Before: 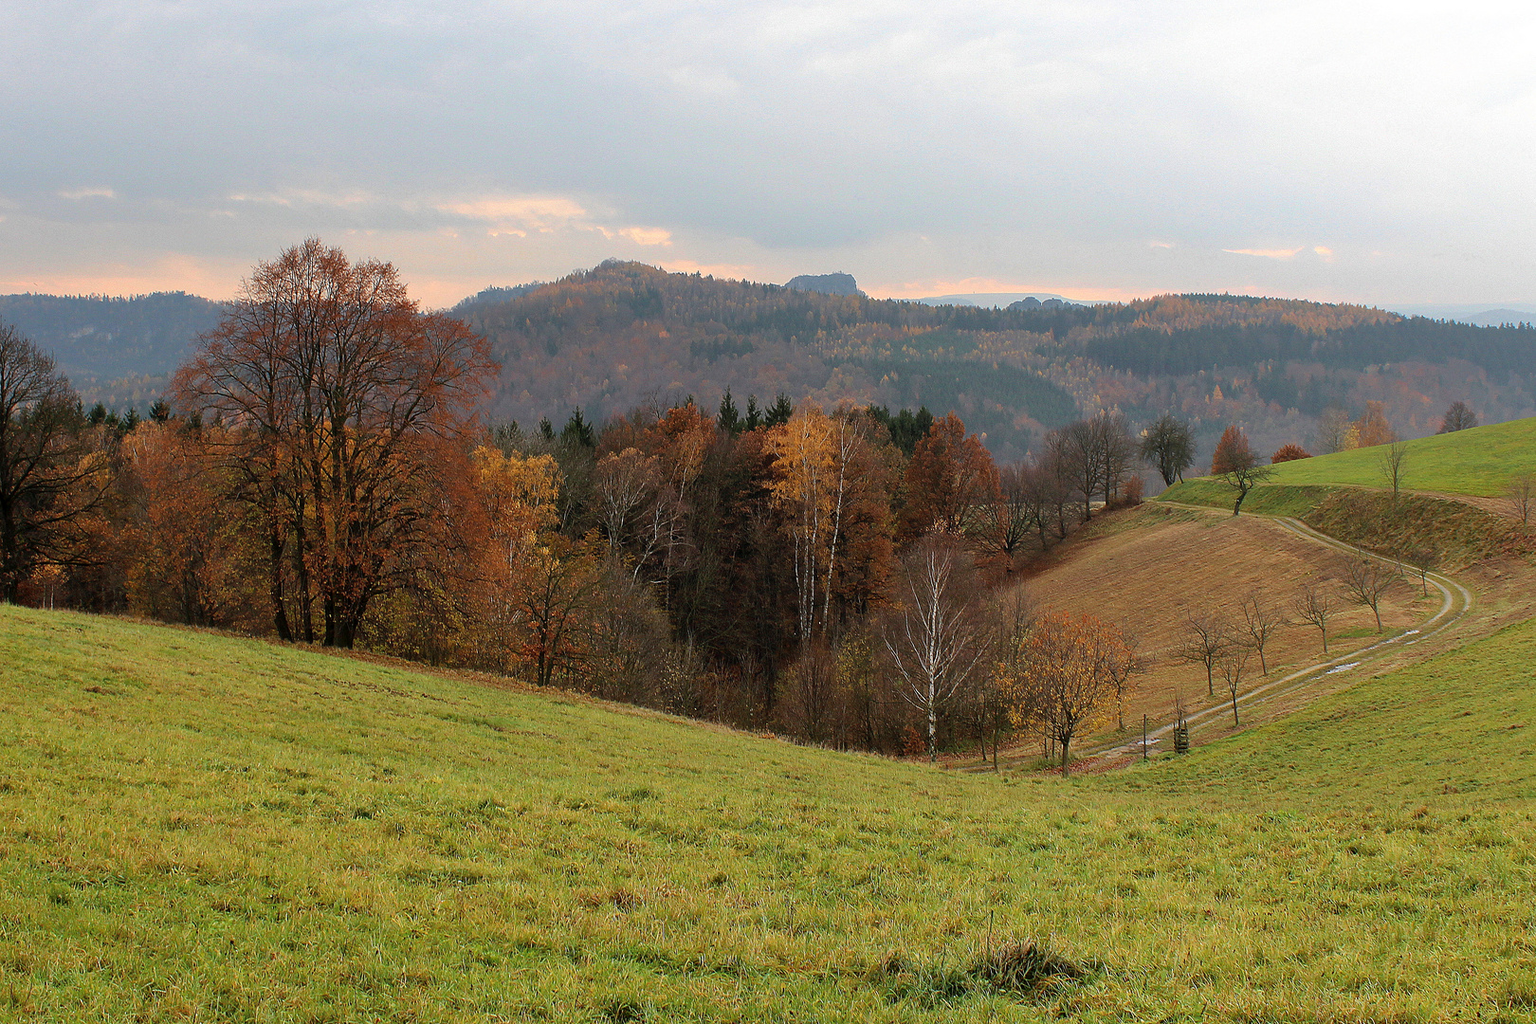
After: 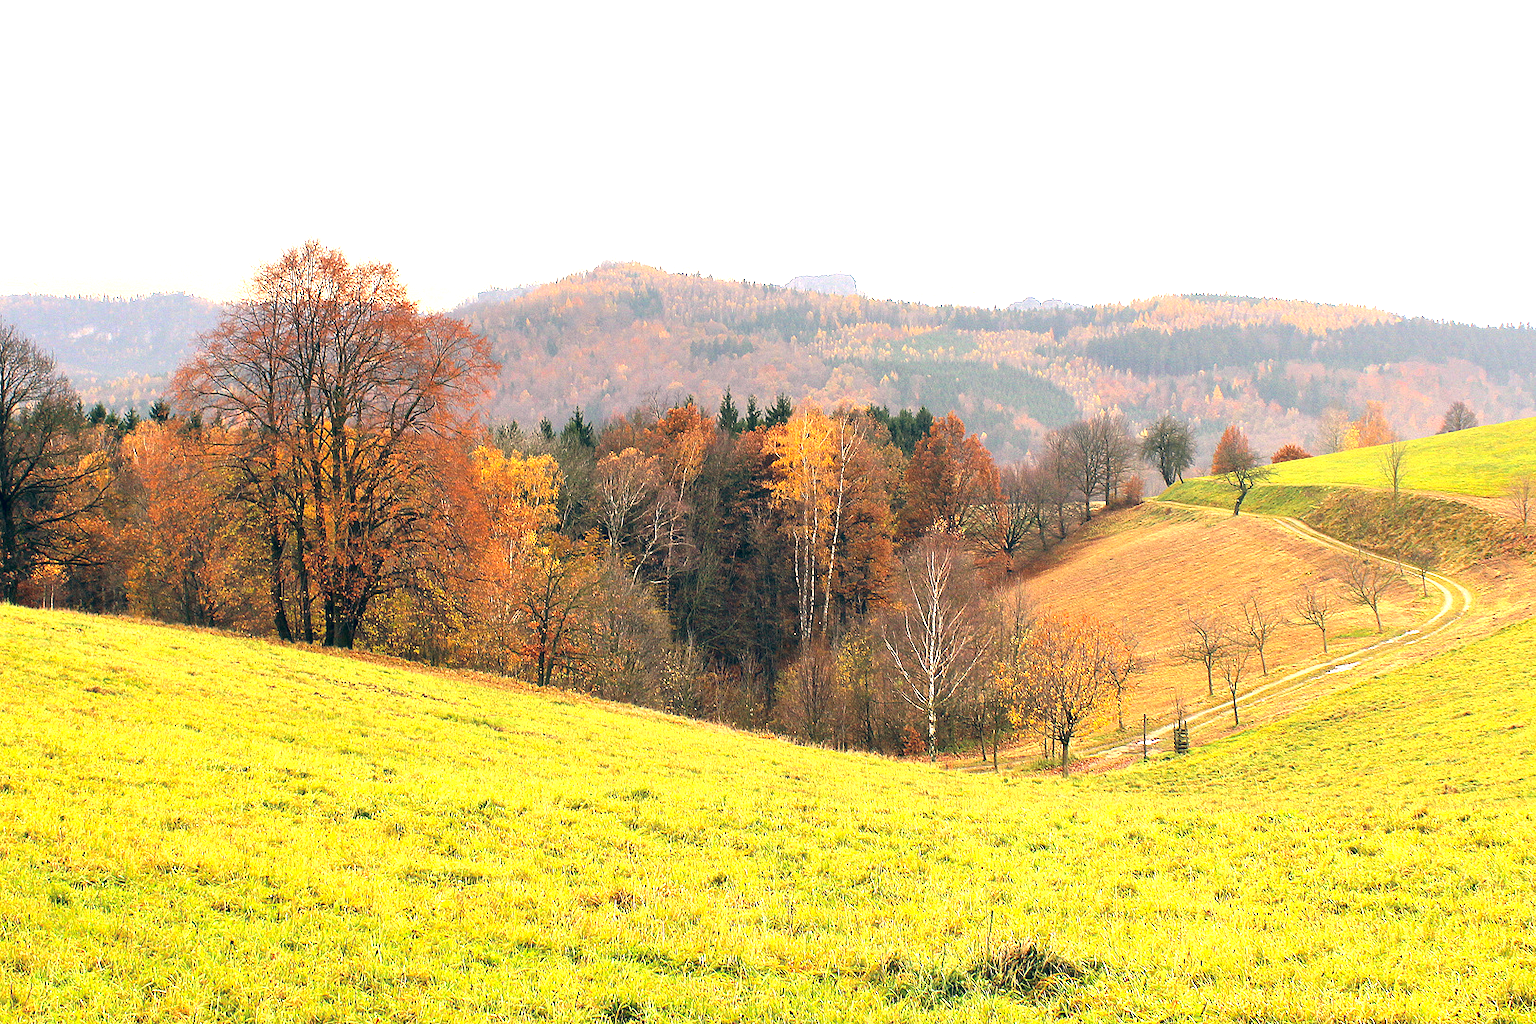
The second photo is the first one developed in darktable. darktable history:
color correction: highlights a* 10.33, highlights b* 14.64, shadows a* -9.61, shadows b* -15
exposure: black level correction 0, exposure 1.931 EV, compensate exposure bias true, compensate highlight preservation false
